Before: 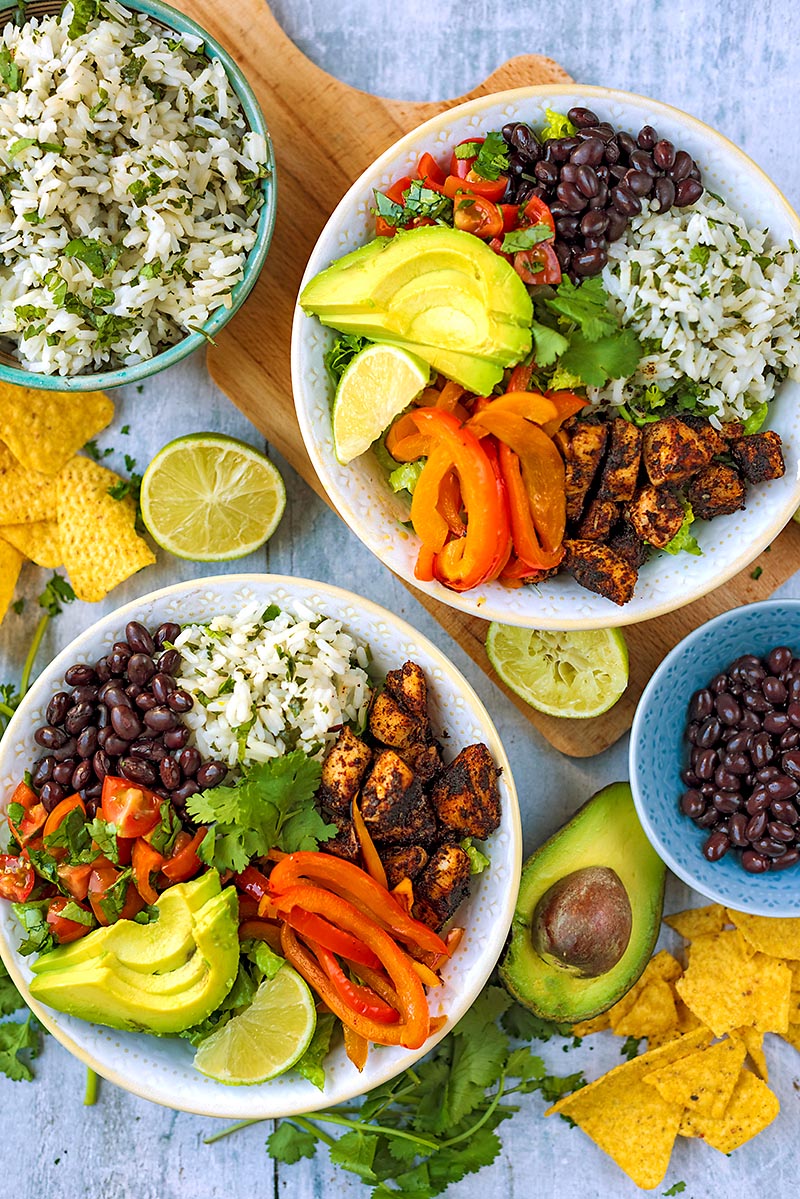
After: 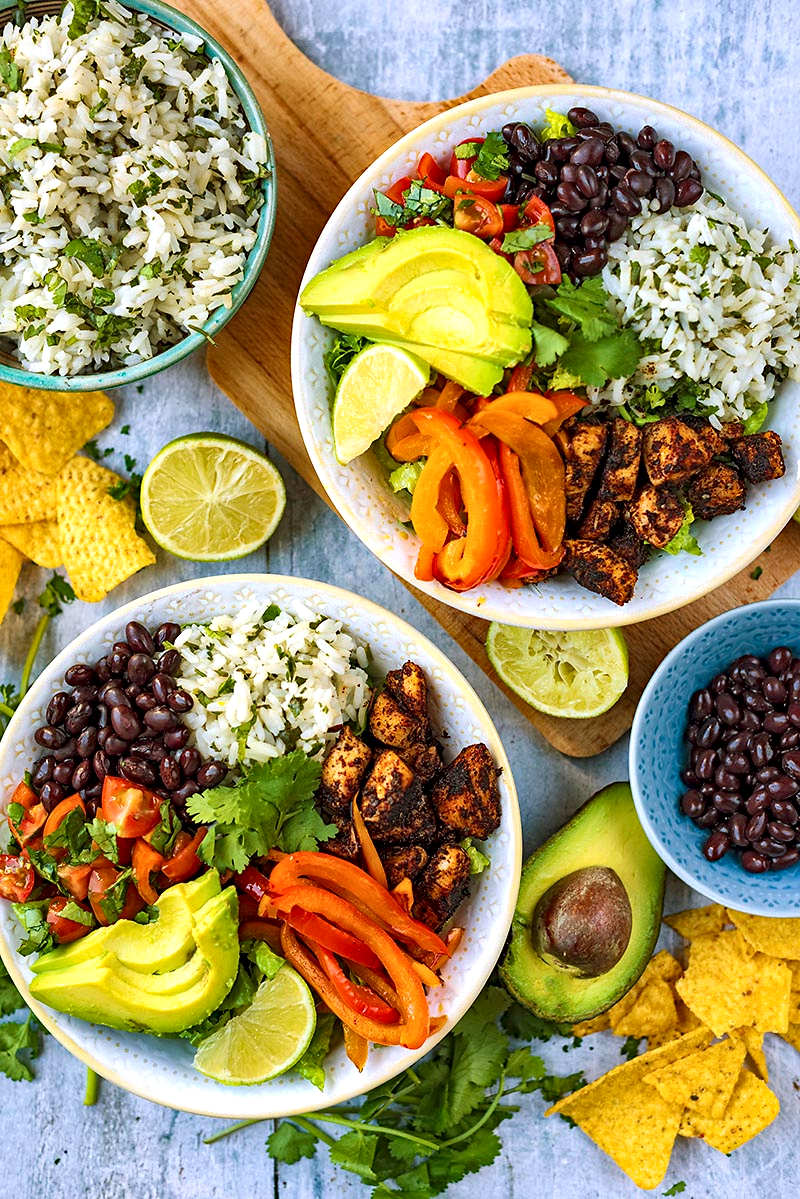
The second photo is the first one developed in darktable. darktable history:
contrast brightness saturation: contrast 0.136
haze removal: compatibility mode true, adaptive false
local contrast: mode bilateral grid, contrast 20, coarseness 50, detail 143%, midtone range 0.2
